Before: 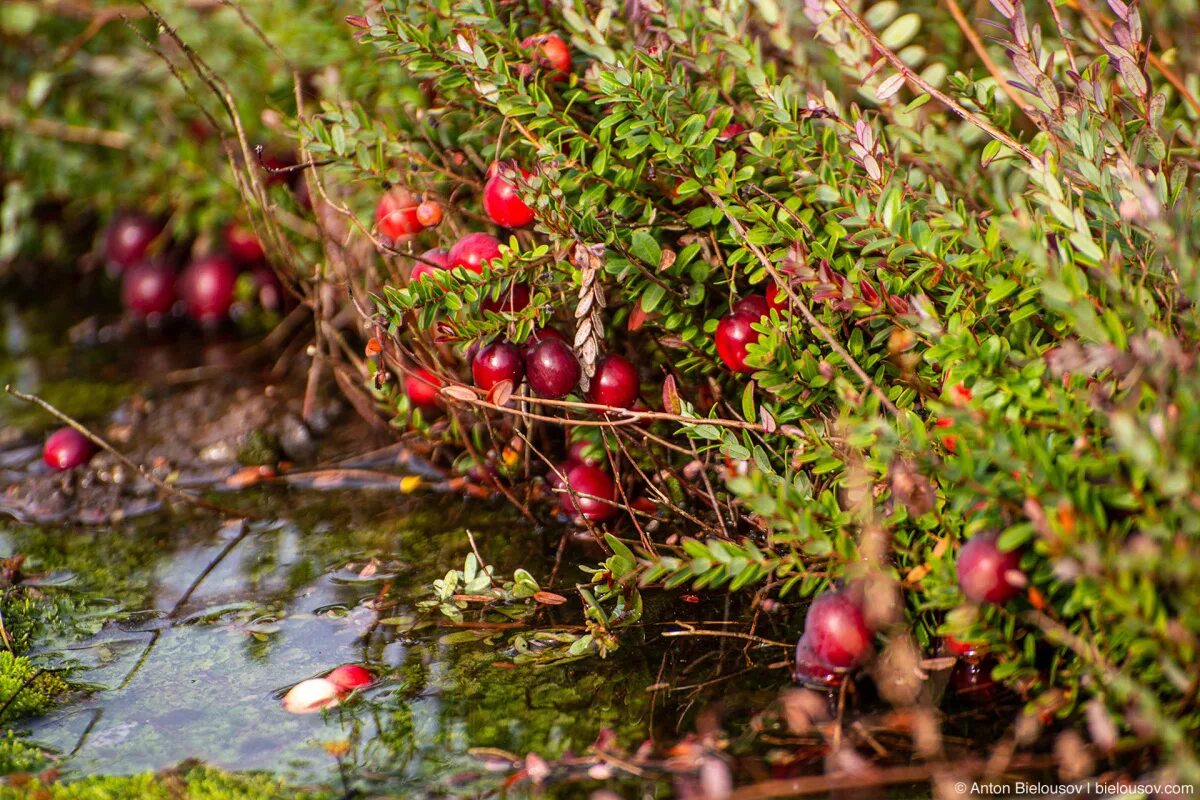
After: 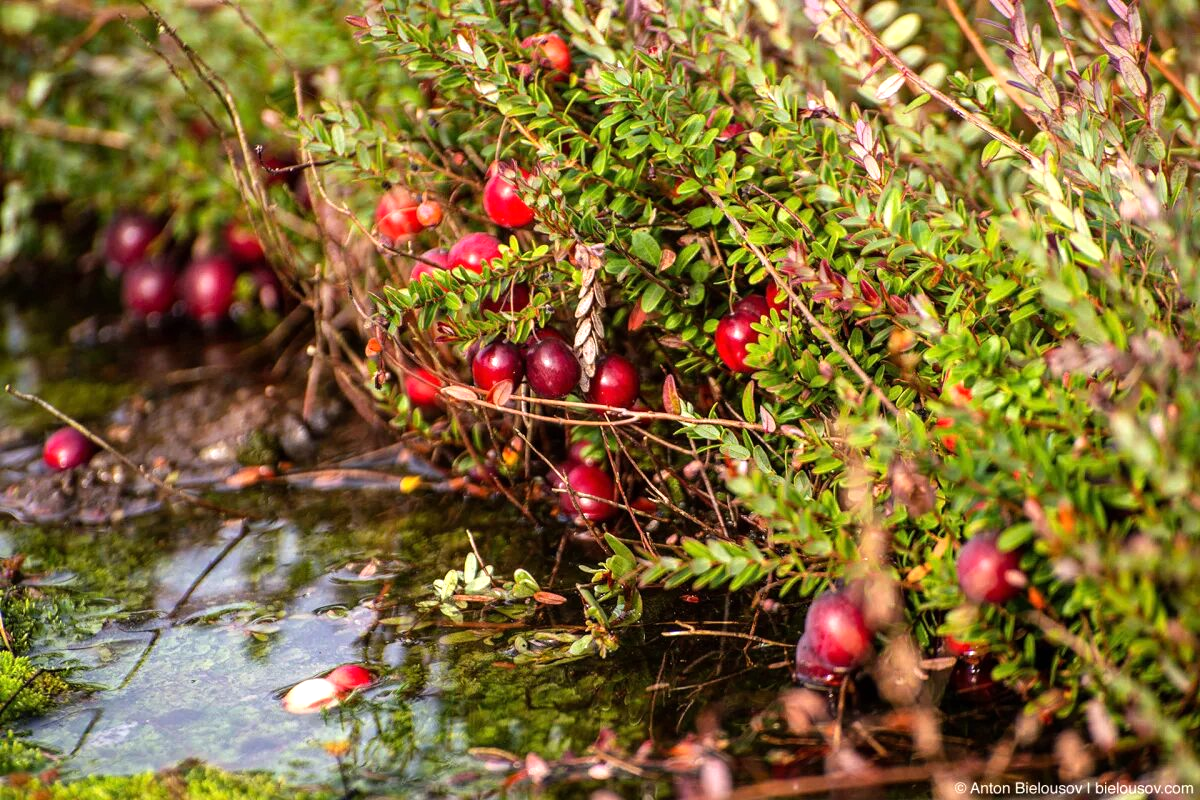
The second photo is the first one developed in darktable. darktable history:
tone equalizer: -8 EV -0.44 EV, -7 EV -0.399 EV, -6 EV -0.368 EV, -5 EV -0.187 EV, -3 EV 0.203 EV, -2 EV 0.341 EV, -1 EV 0.409 EV, +0 EV 0.435 EV
